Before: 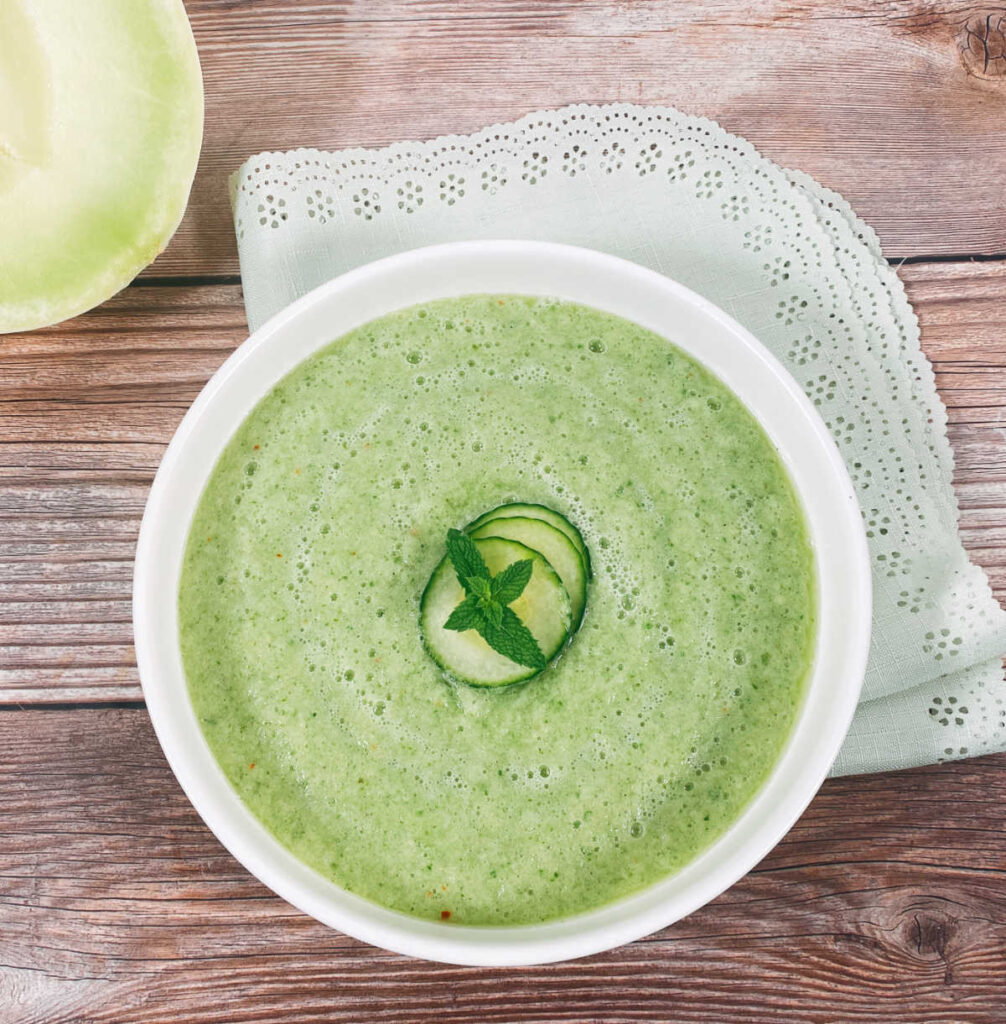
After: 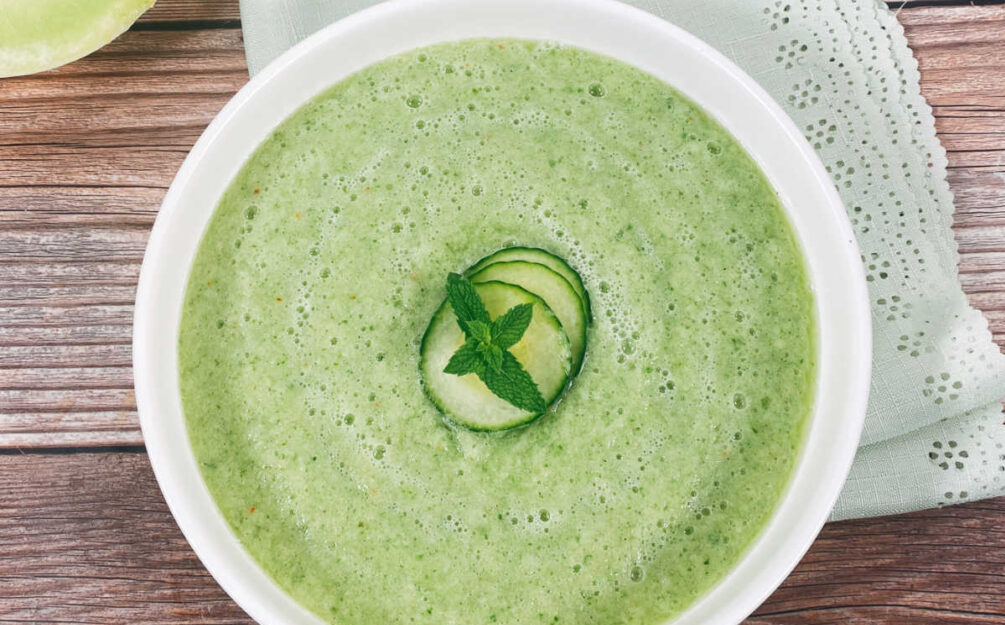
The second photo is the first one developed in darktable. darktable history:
crop and rotate: top 25.02%, bottom 13.944%
